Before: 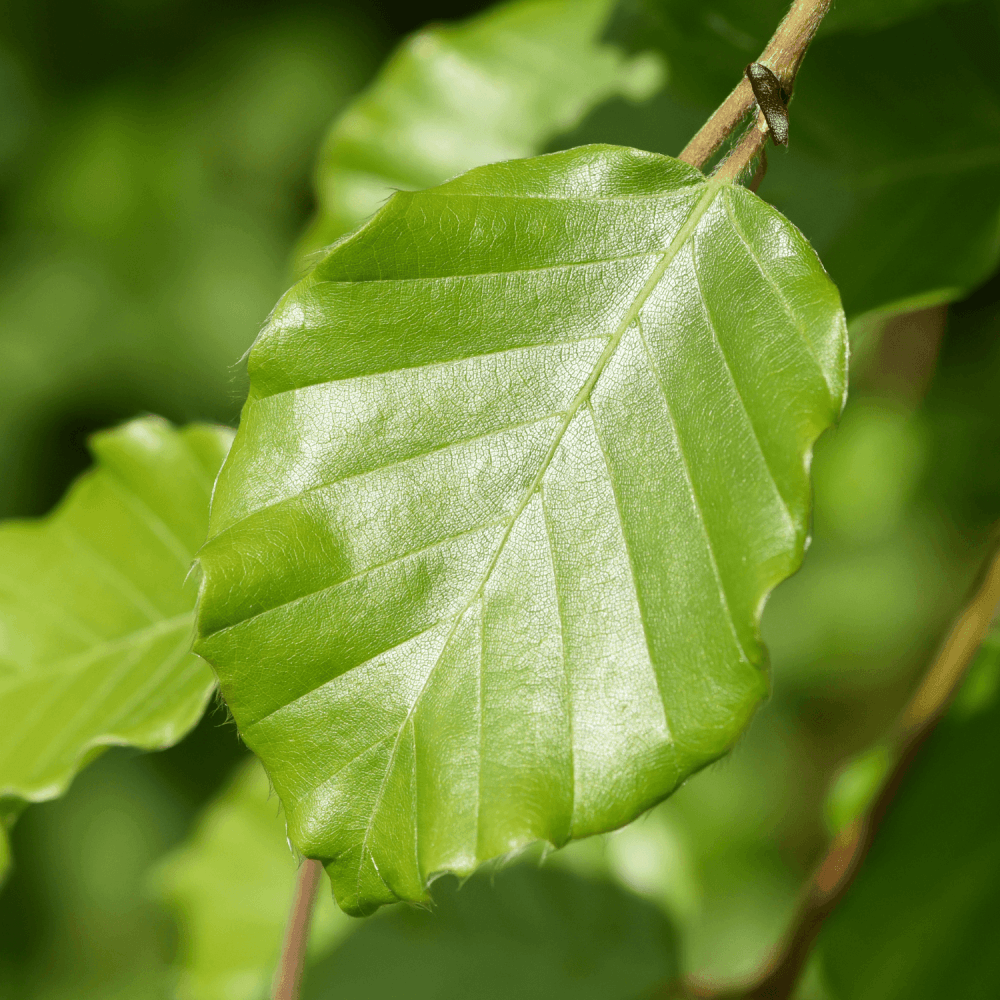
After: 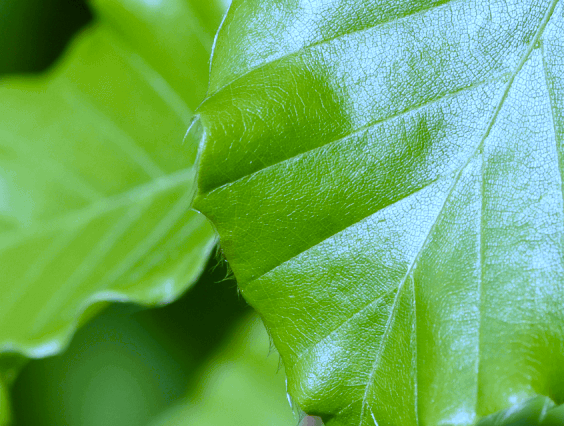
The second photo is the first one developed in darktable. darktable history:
crop: top 44.483%, right 43.593%, bottom 12.892%
white balance: red 0.766, blue 1.537
color balance rgb: perceptual saturation grading › global saturation 20%, perceptual saturation grading › highlights -25%, perceptual saturation grading › shadows 25%
